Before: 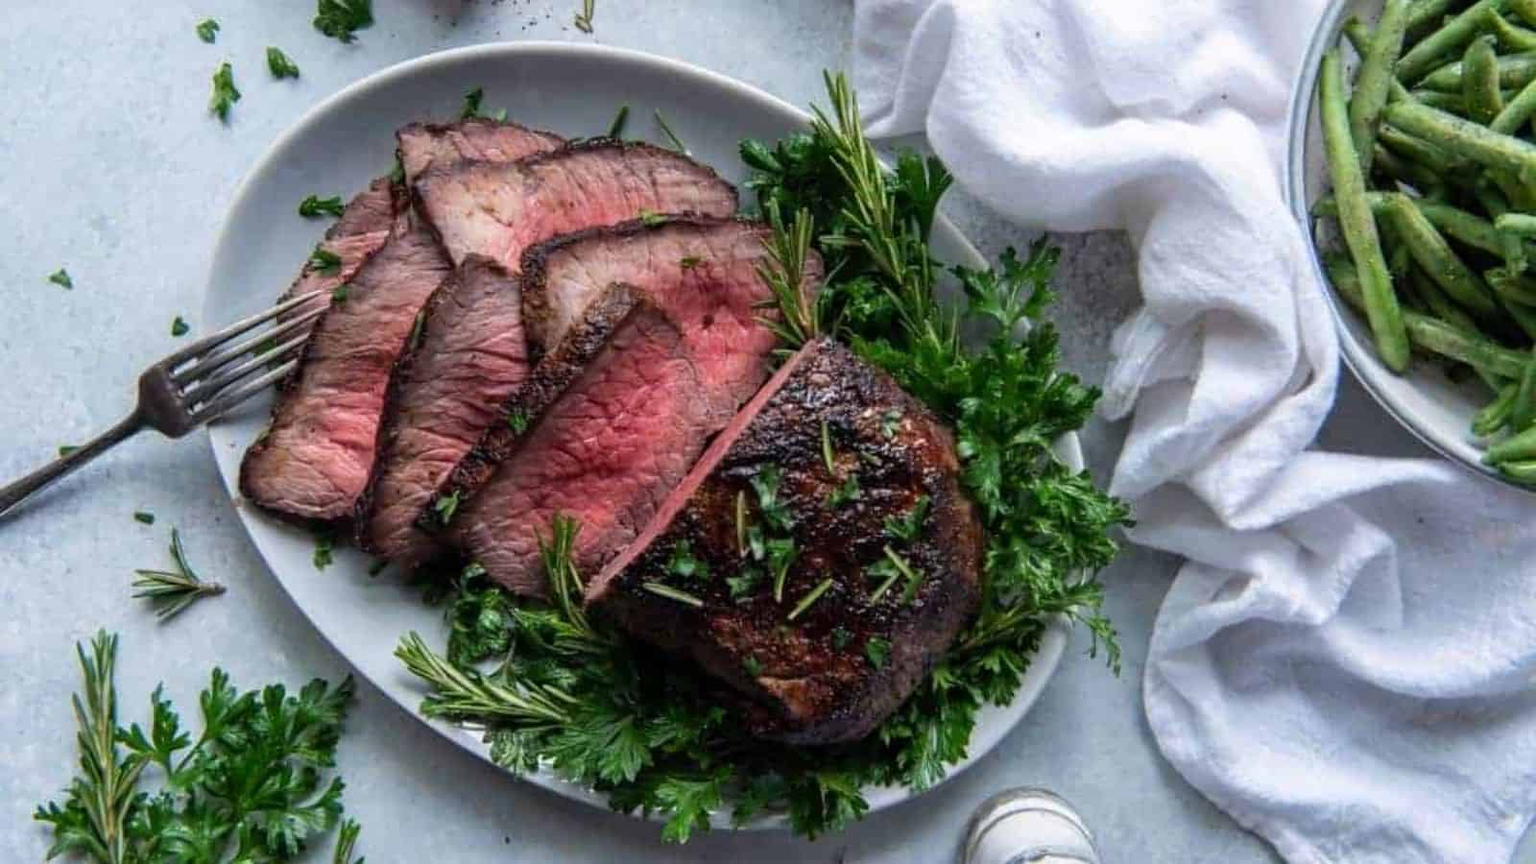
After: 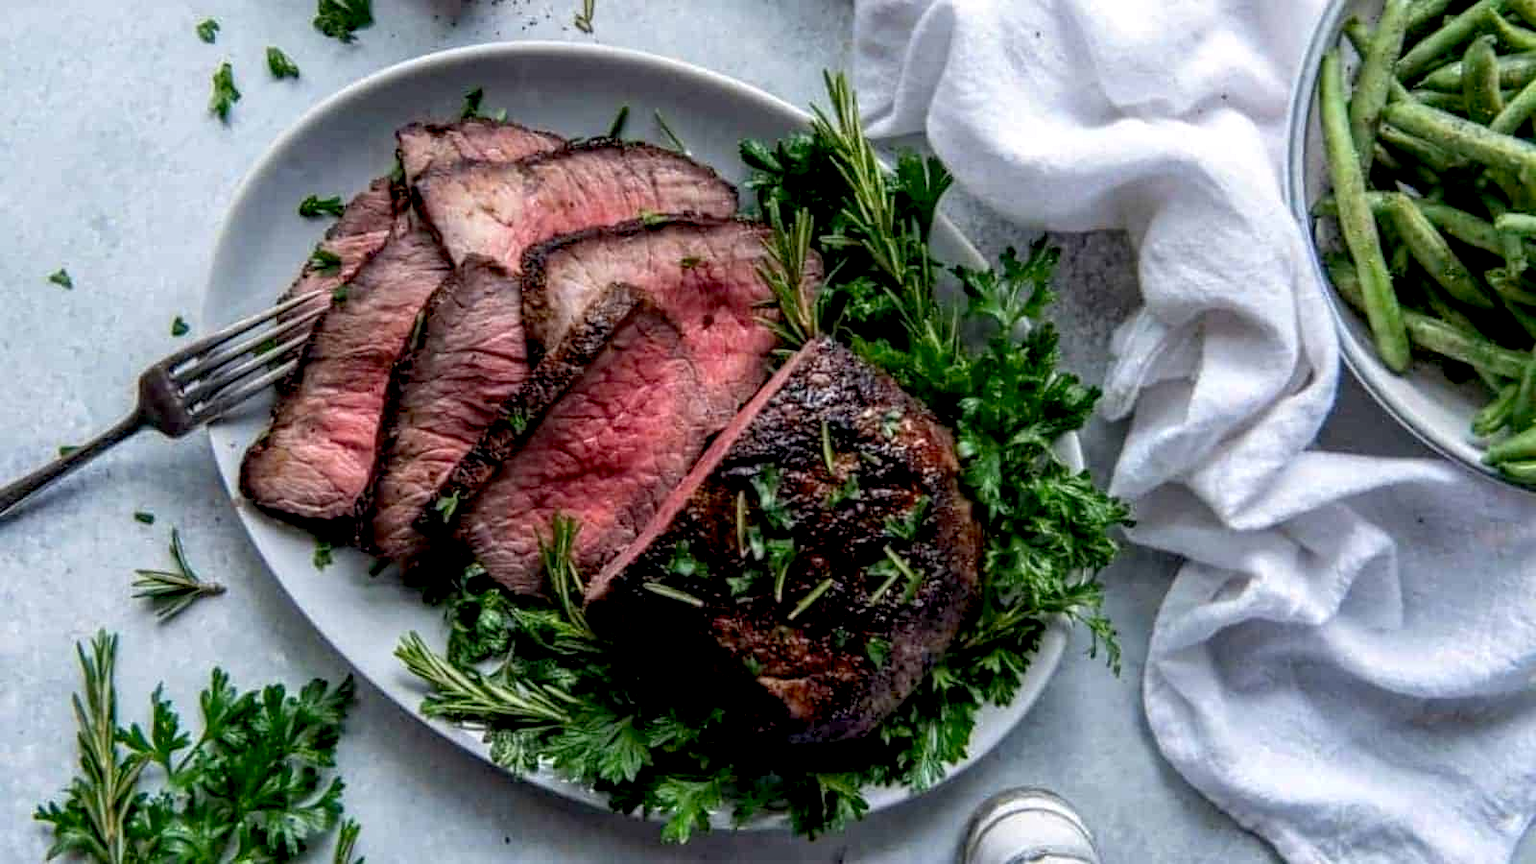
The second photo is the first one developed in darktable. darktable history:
local contrast: detail 130%
exposure: black level correction 0.011, compensate highlight preservation false
